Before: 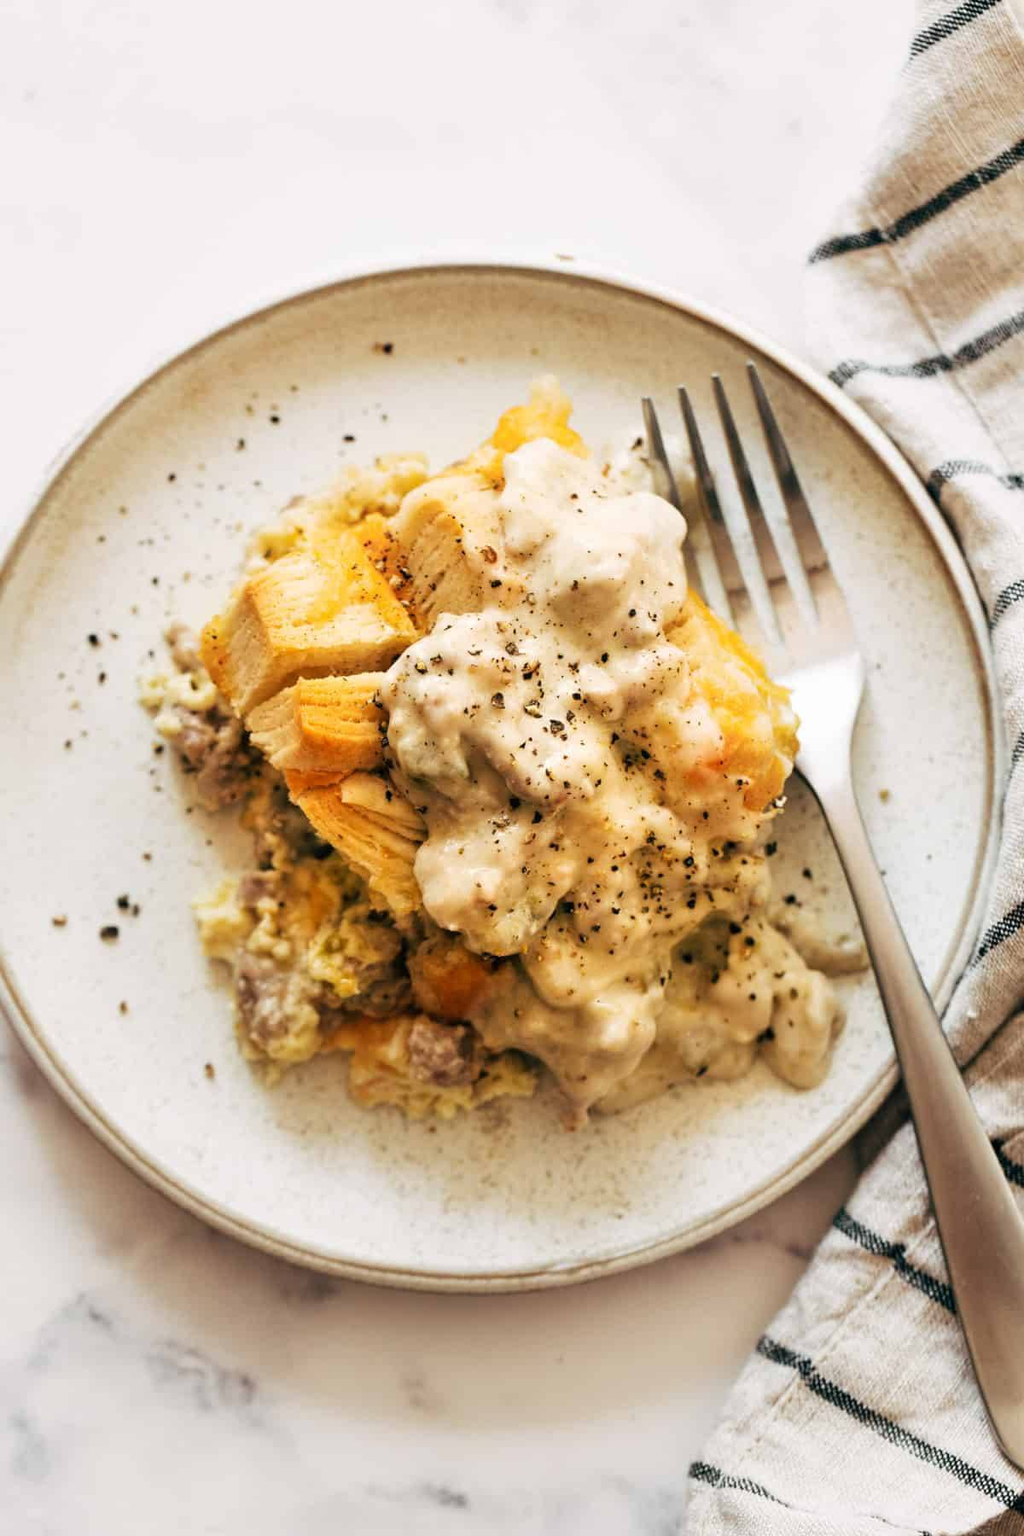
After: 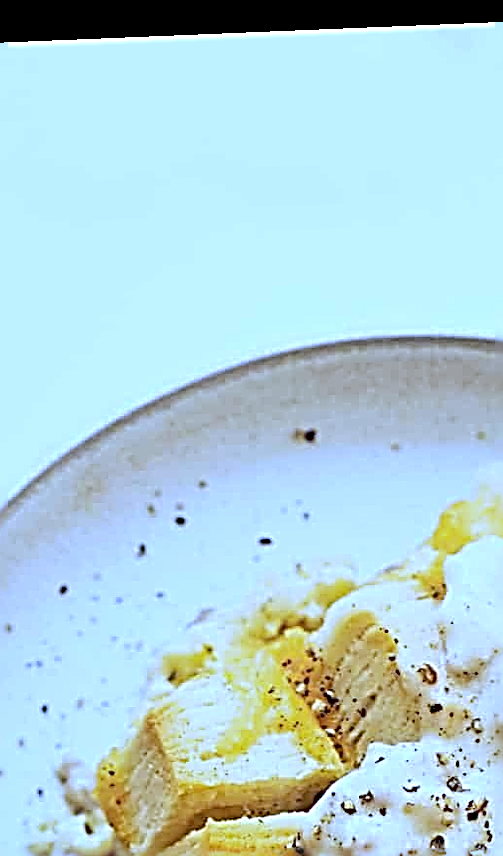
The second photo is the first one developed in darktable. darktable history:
crop and rotate: left 10.817%, top 0.062%, right 47.194%, bottom 53.626%
color correction: highlights a* -0.137, highlights b* 0.137
white balance: red 0.766, blue 1.537
sharpen: radius 3.158, amount 1.731
contrast brightness saturation: brightness 0.13
rotate and perspective: lens shift (horizontal) -0.055, automatic cropping off
